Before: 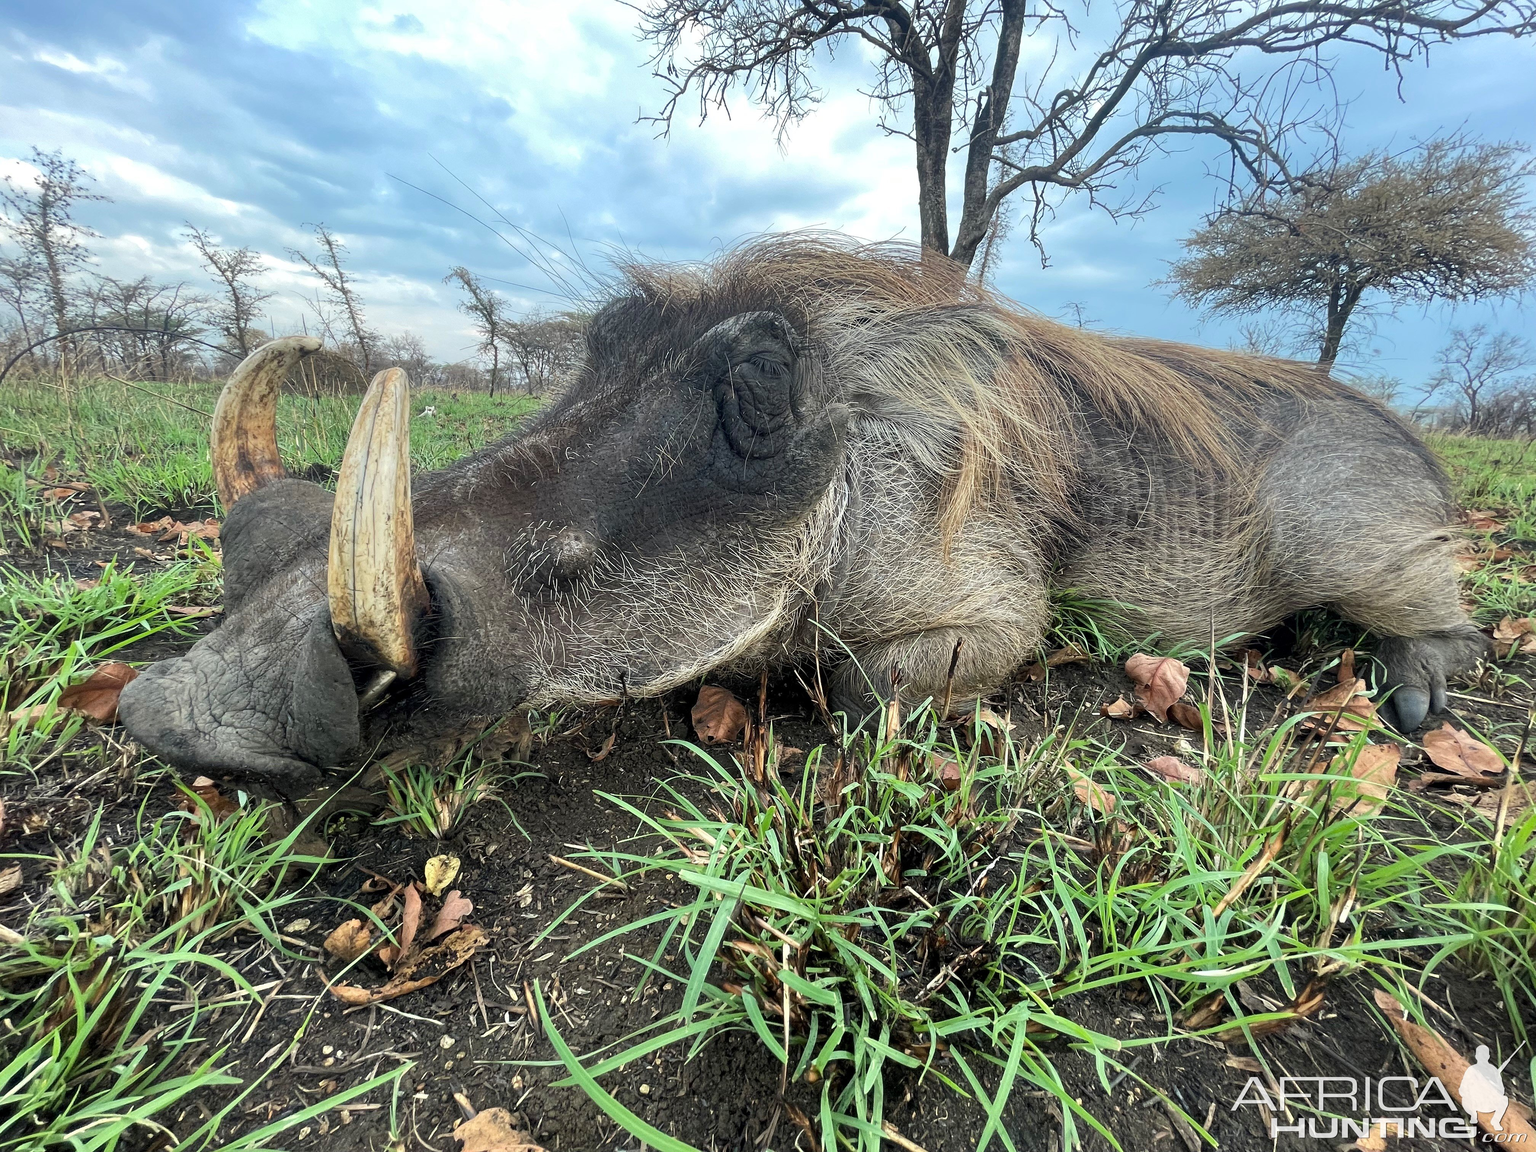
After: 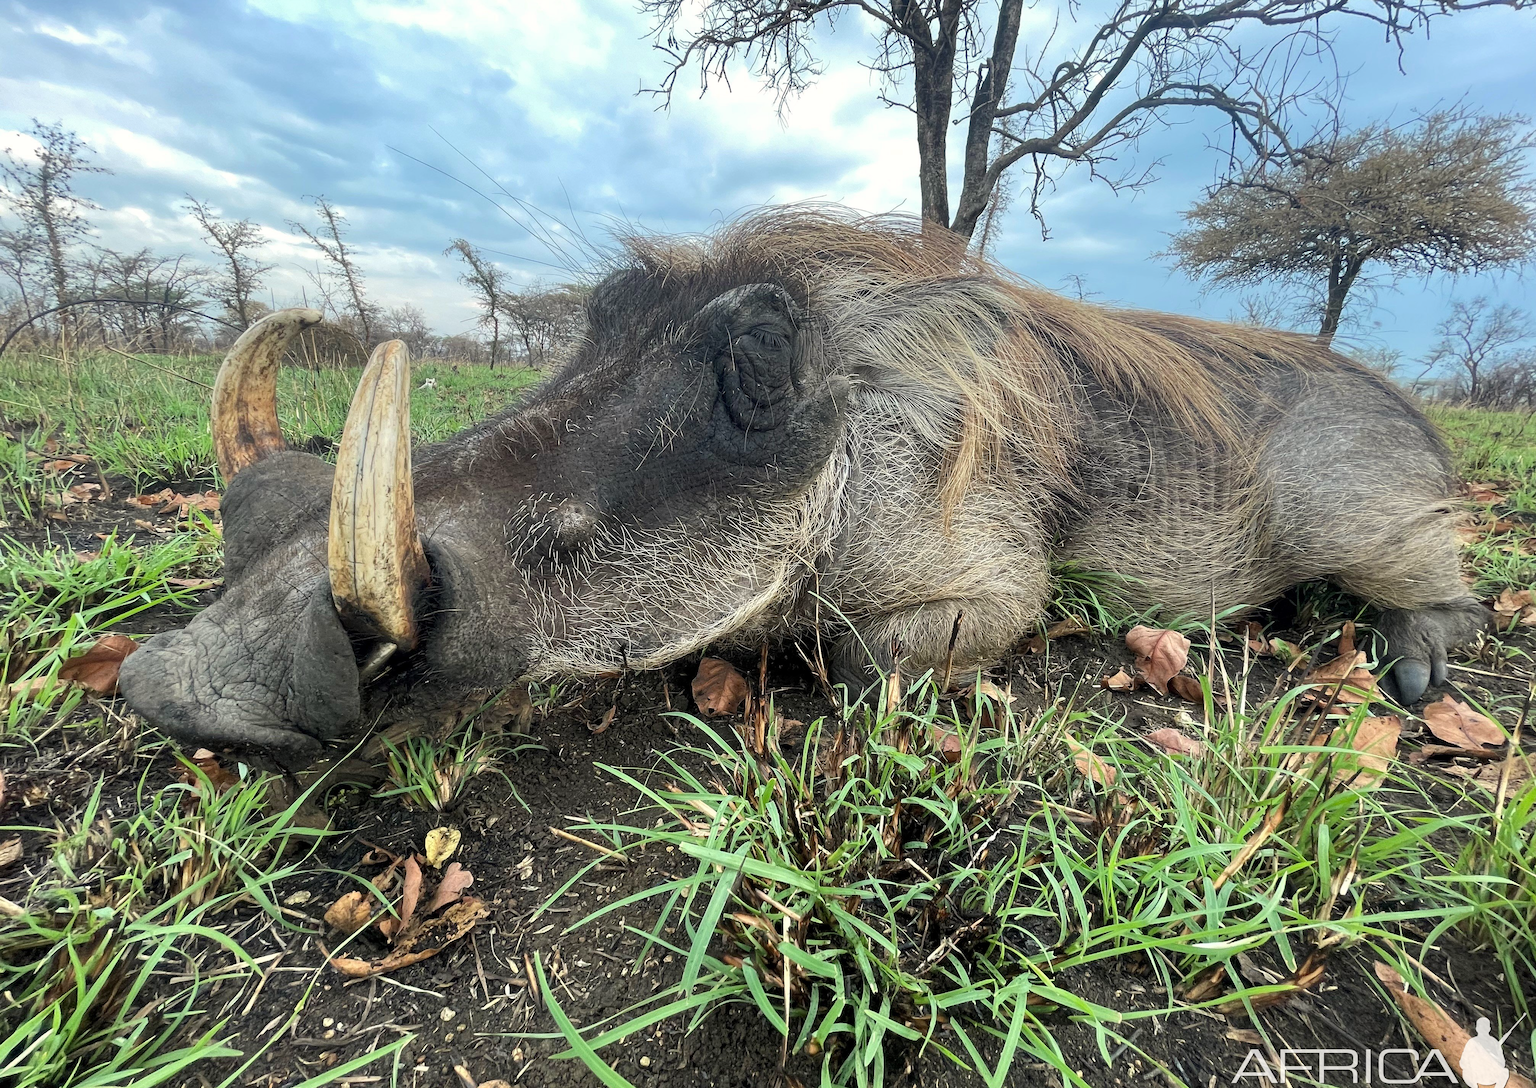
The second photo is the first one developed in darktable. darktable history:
crop and rotate: top 2.479%, bottom 3.018%
color calibration: x 0.342, y 0.356, temperature 5122 K
